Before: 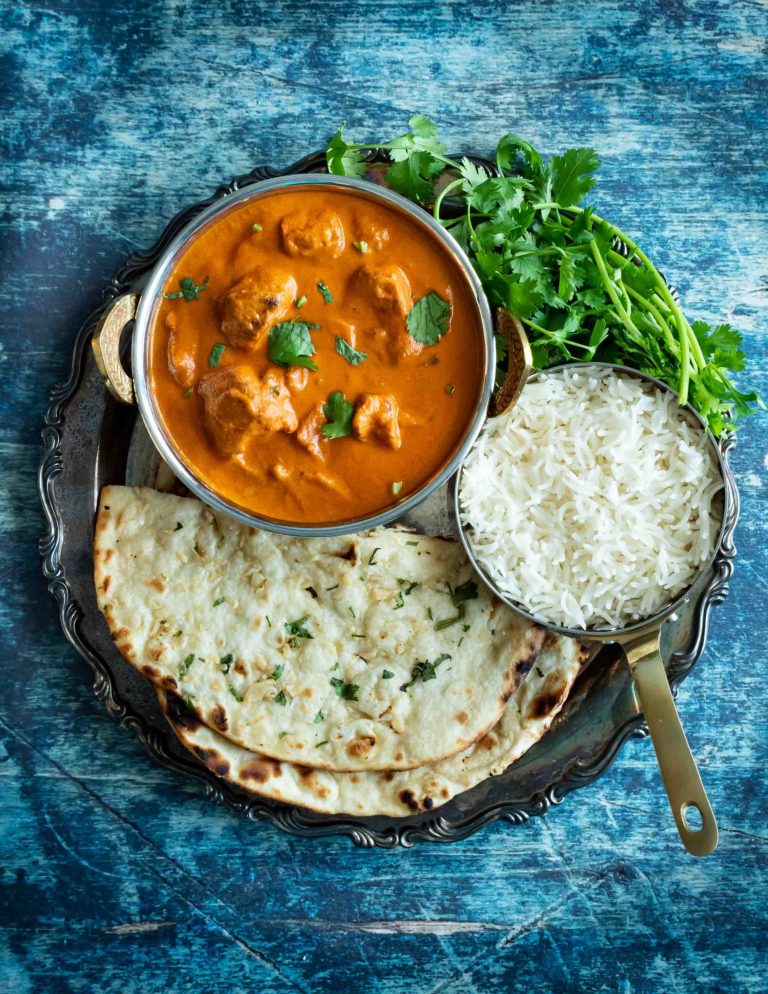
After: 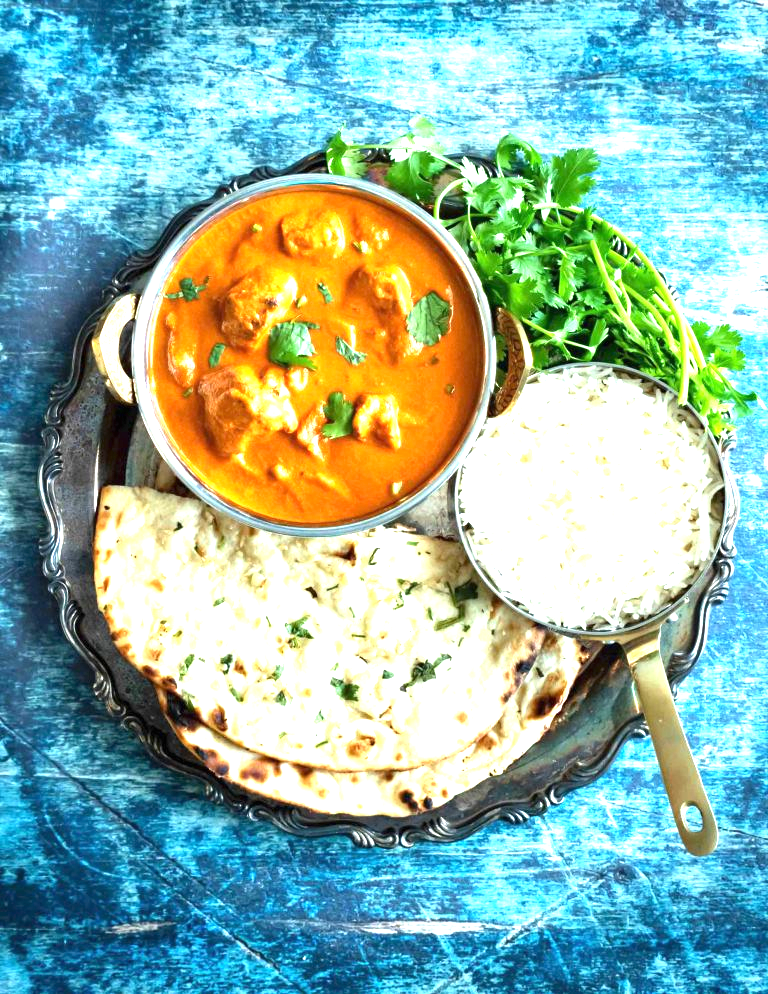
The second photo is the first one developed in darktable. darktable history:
exposure: black level correction 0, exposure 1.588 EV, compensate highlight preservation false
